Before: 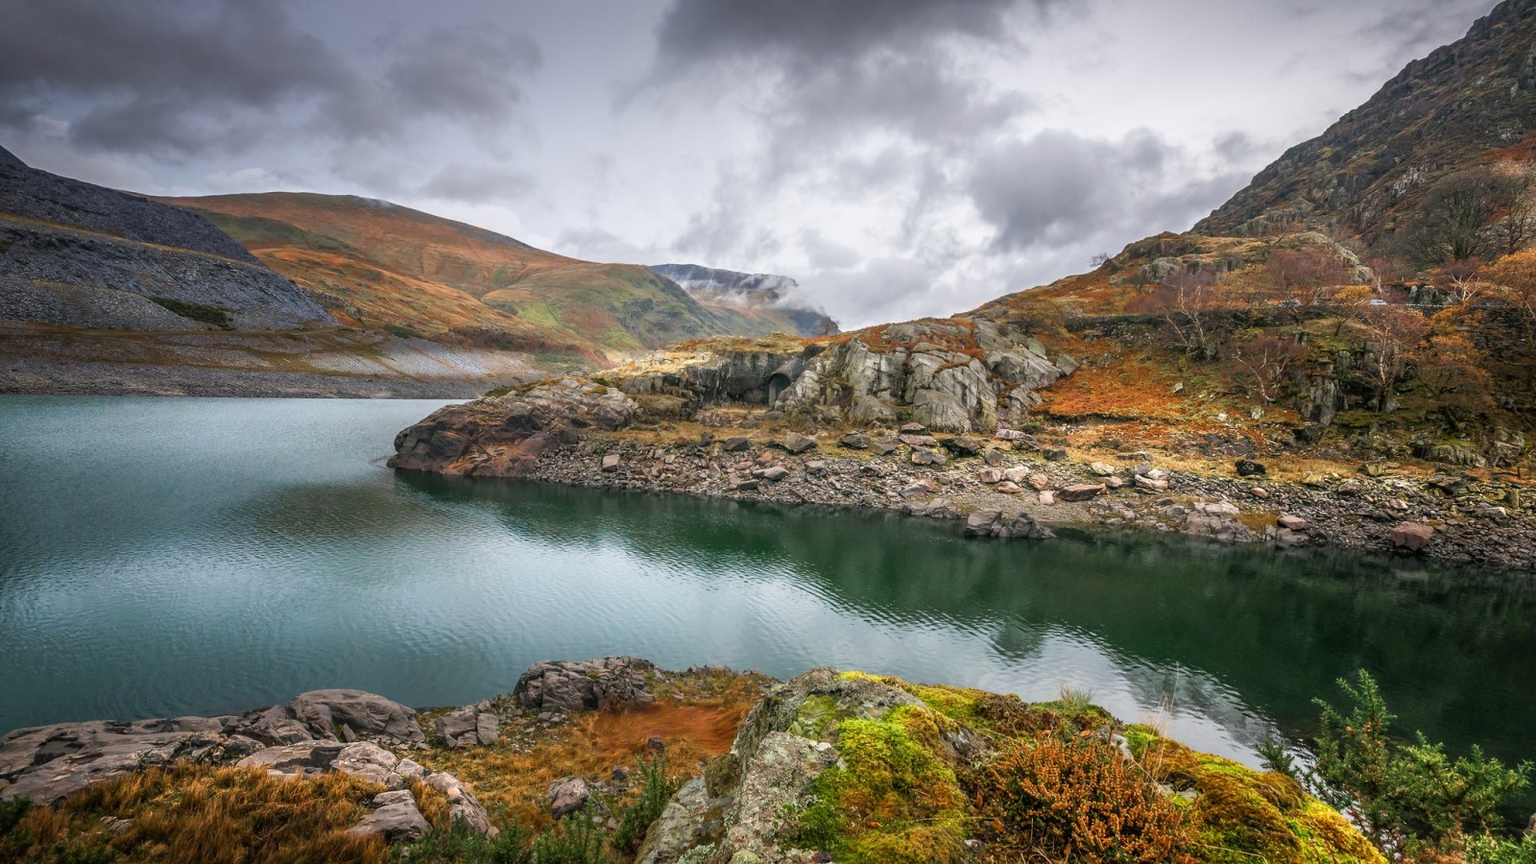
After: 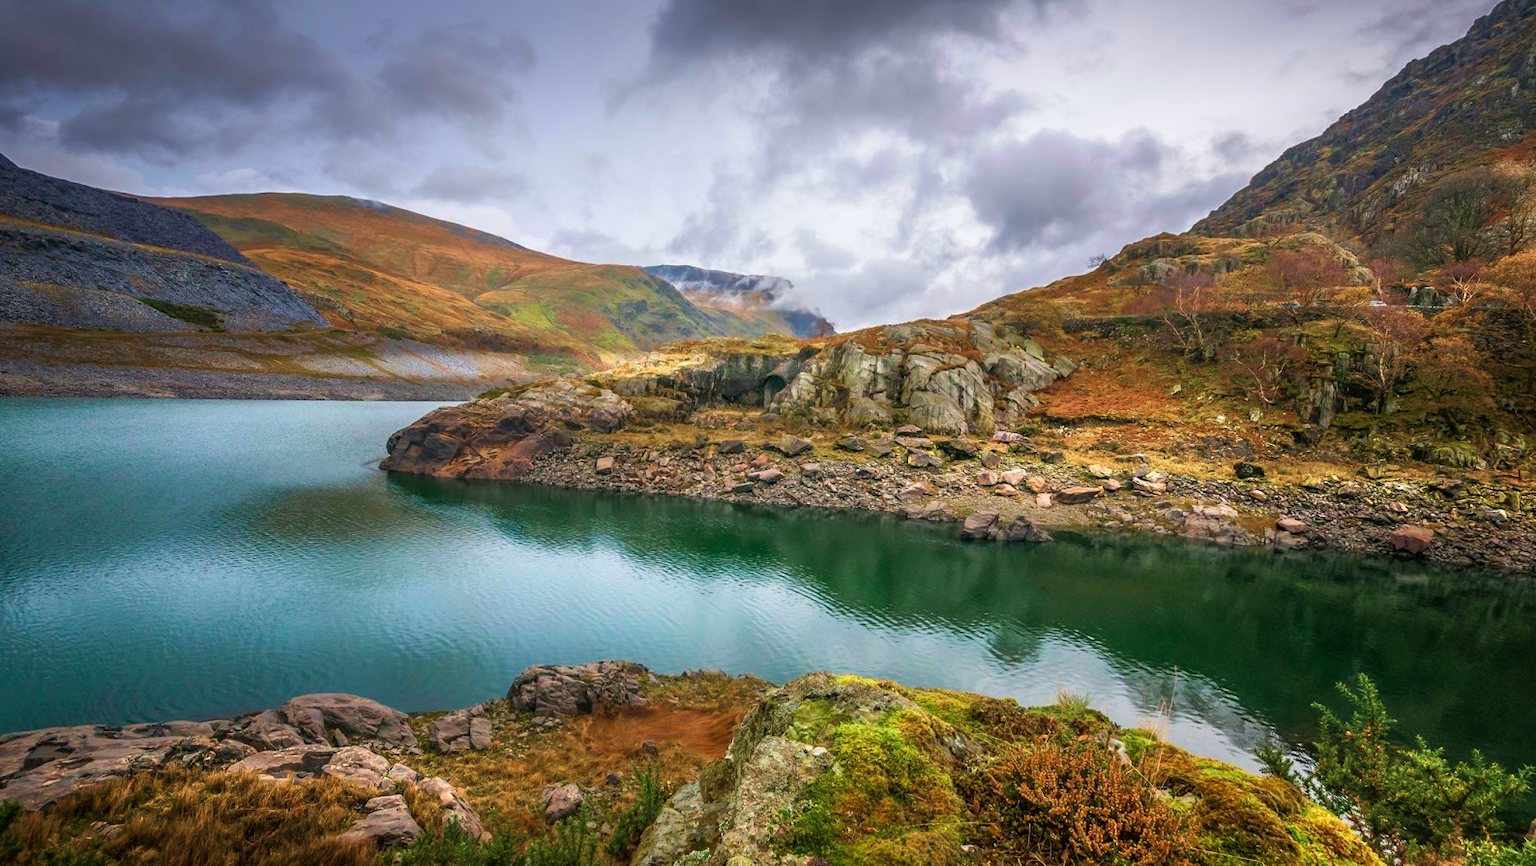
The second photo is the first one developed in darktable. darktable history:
velvia: strength 66.85%, mid-tones bias 0.973
sharpen: radius 5.296, amount 0.315, threshold 26.12
crop and rotate: left 0.721%, top 0.158%, bottom 0.267%
